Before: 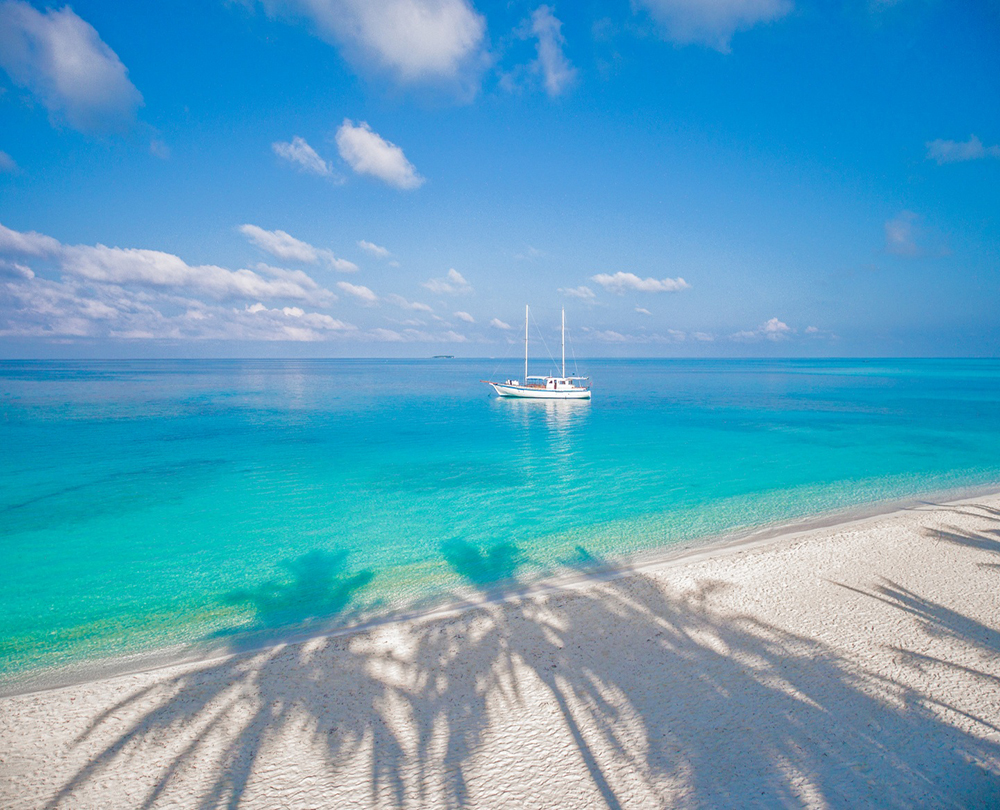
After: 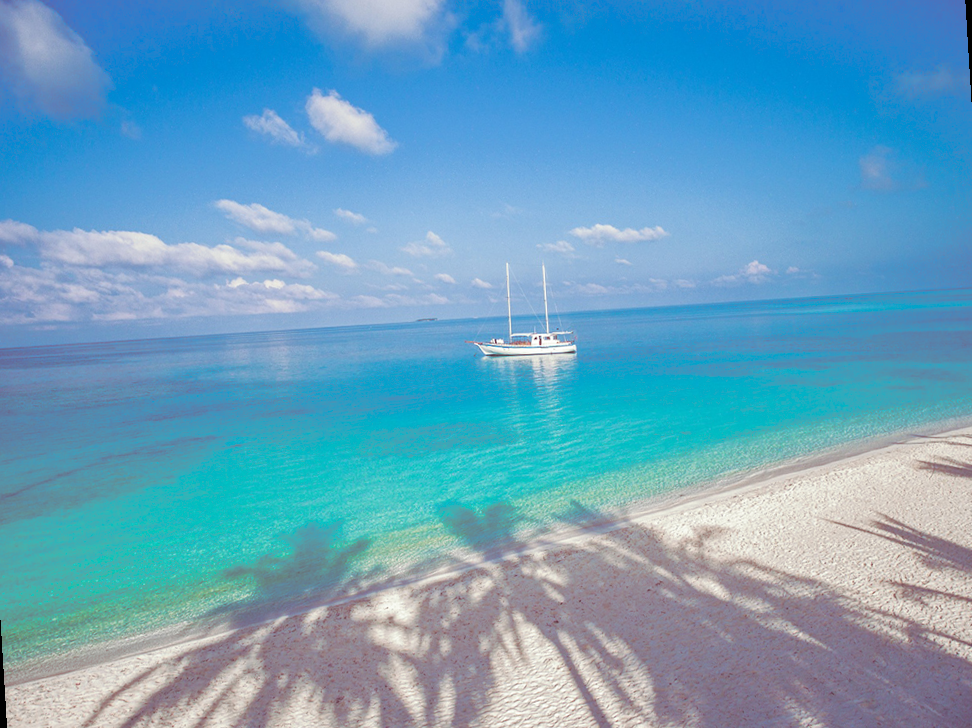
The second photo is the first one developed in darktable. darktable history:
rotate and perspective: rotation -3.52°, crop left 0.036, crop right 0.964, crop top 0.081, crop bottom 0.919
split-toning: on, module defaults
